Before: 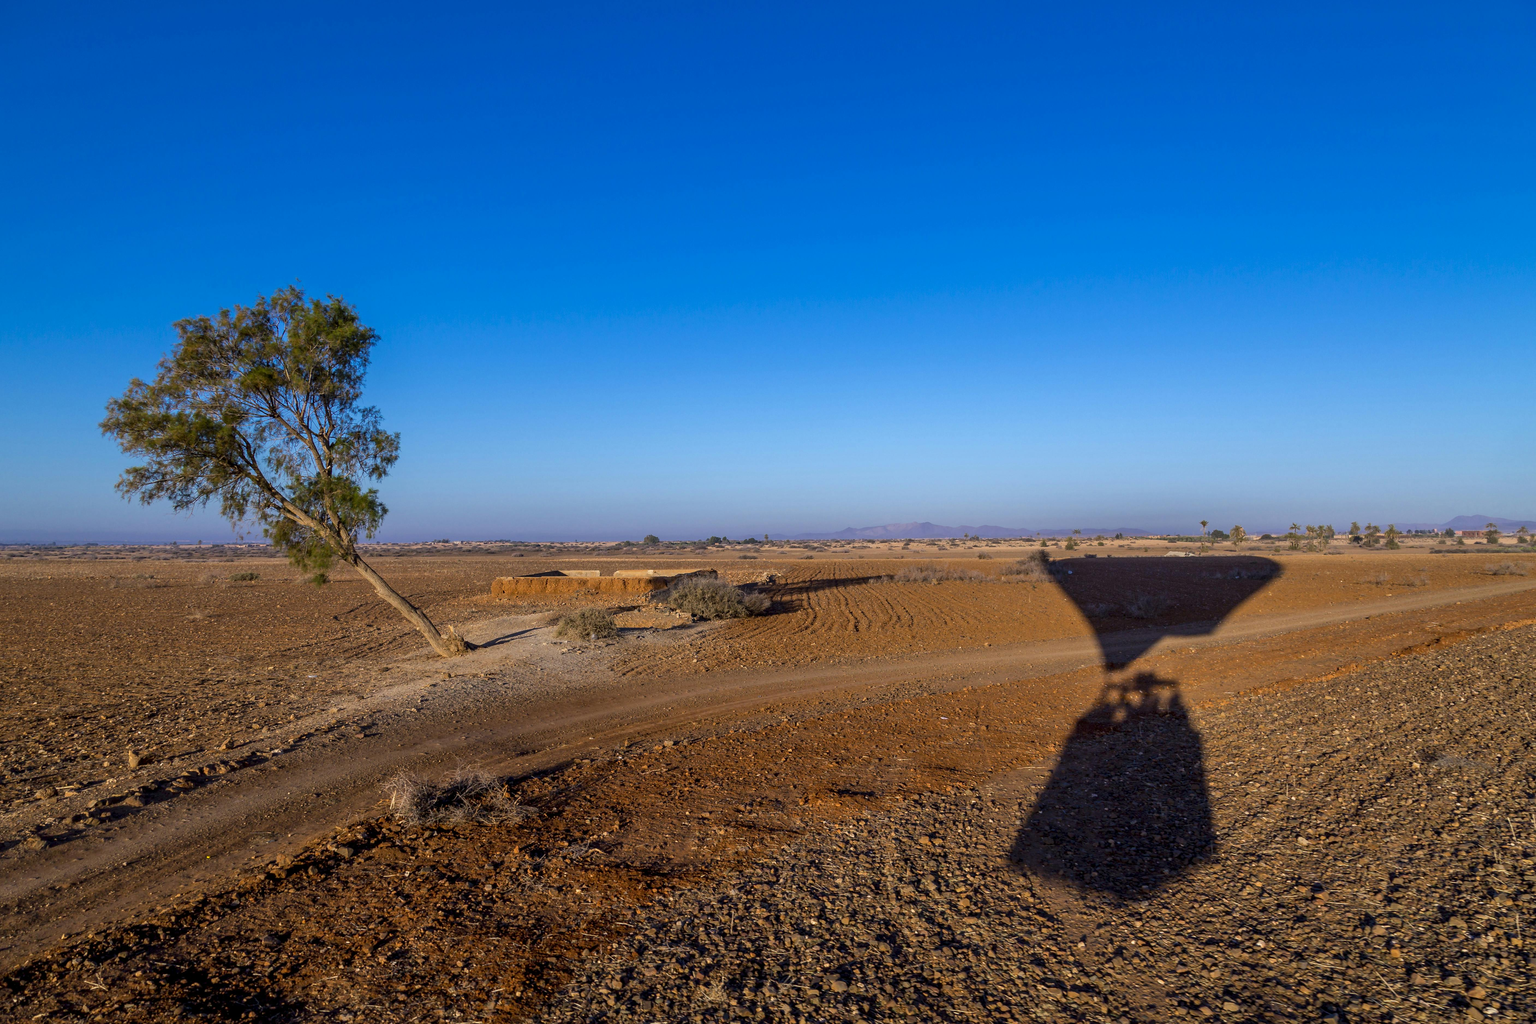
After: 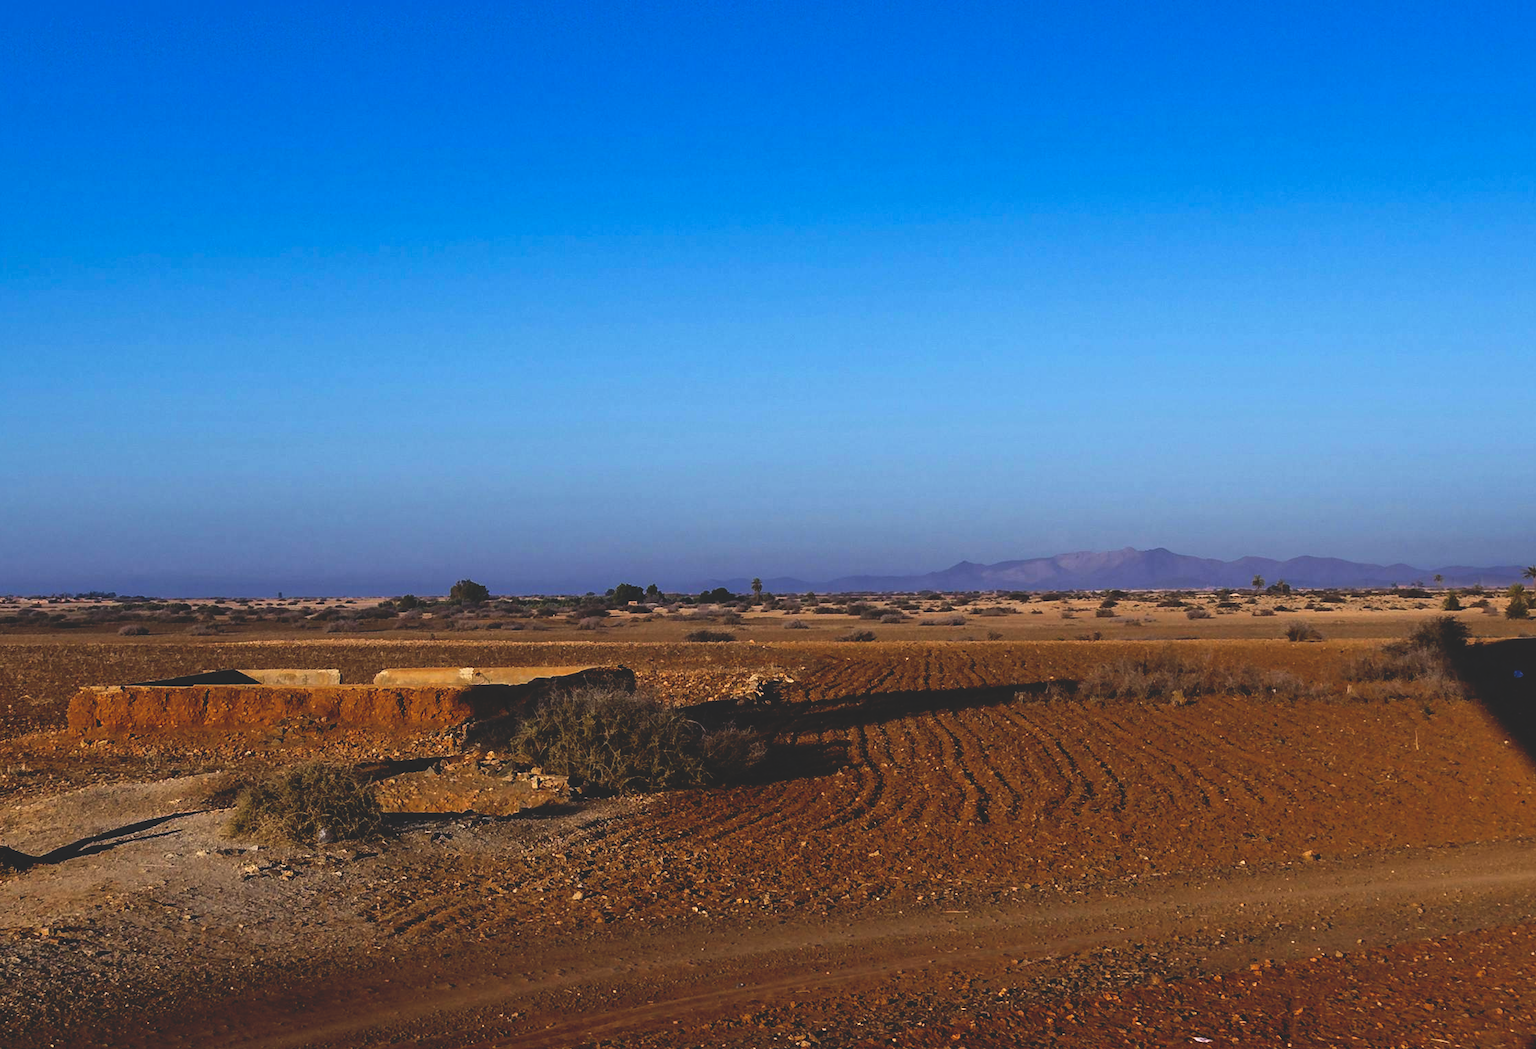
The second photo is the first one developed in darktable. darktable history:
crop: left 30.24%, top 29.643%, right 29.842%, bottom 29.481%
base curve: curves: ch0 [(0, 0.02) (0.083, 0.036) (1, 1)], preserve colors none
contrast brightness saturation: contrast 0.083, saturation 0.023
